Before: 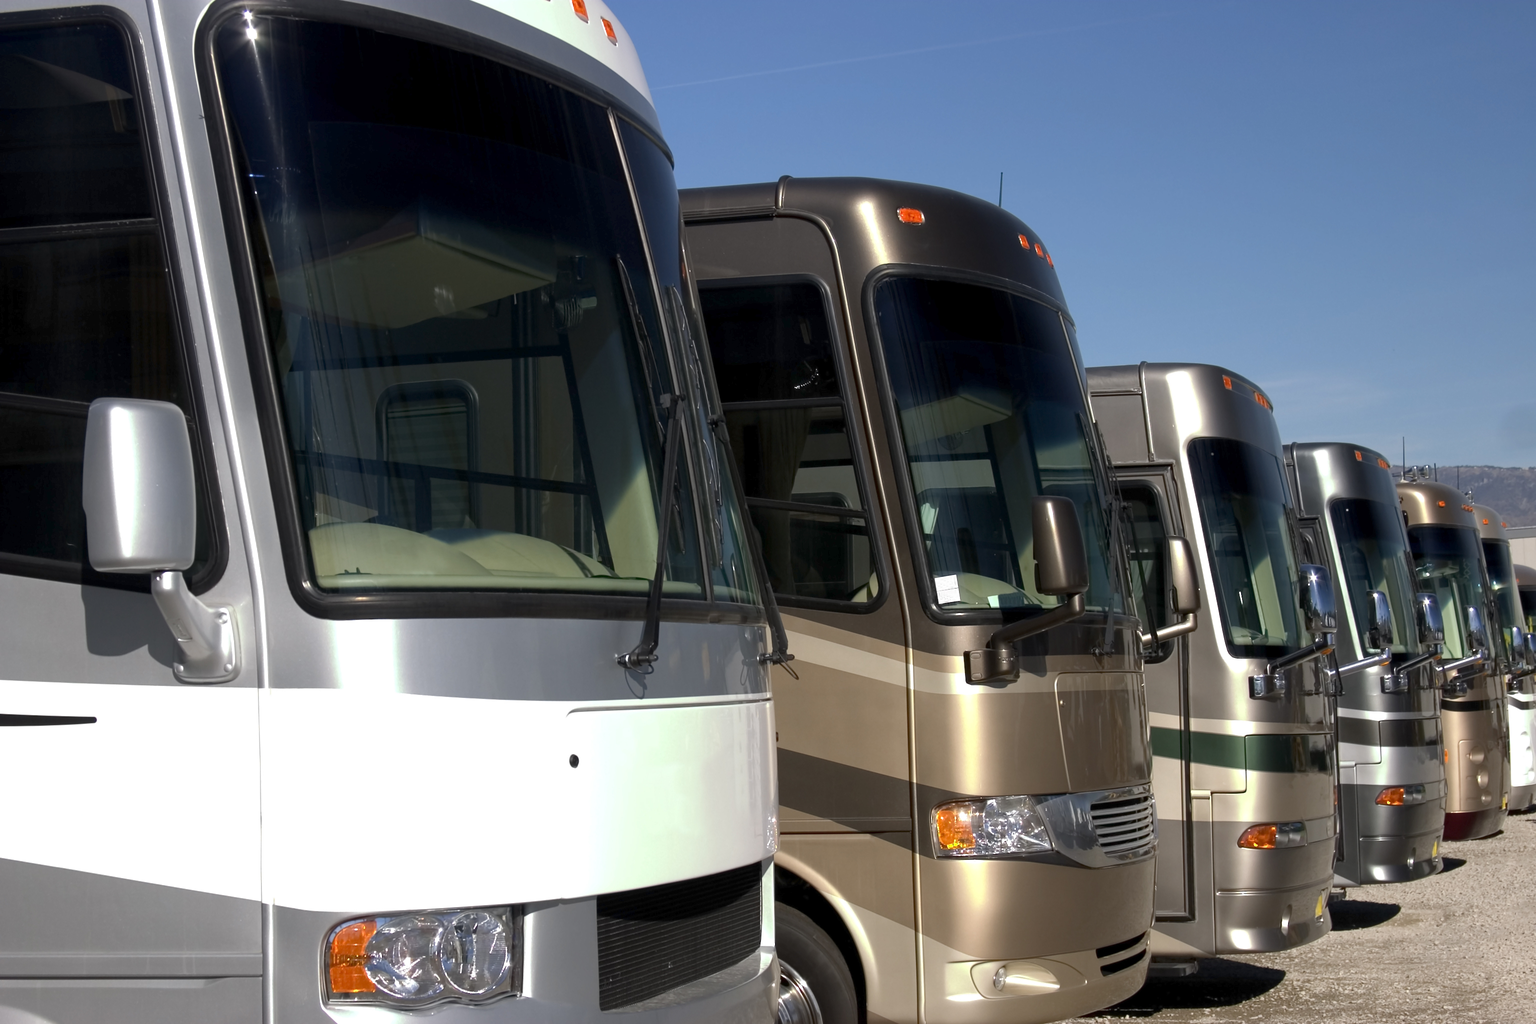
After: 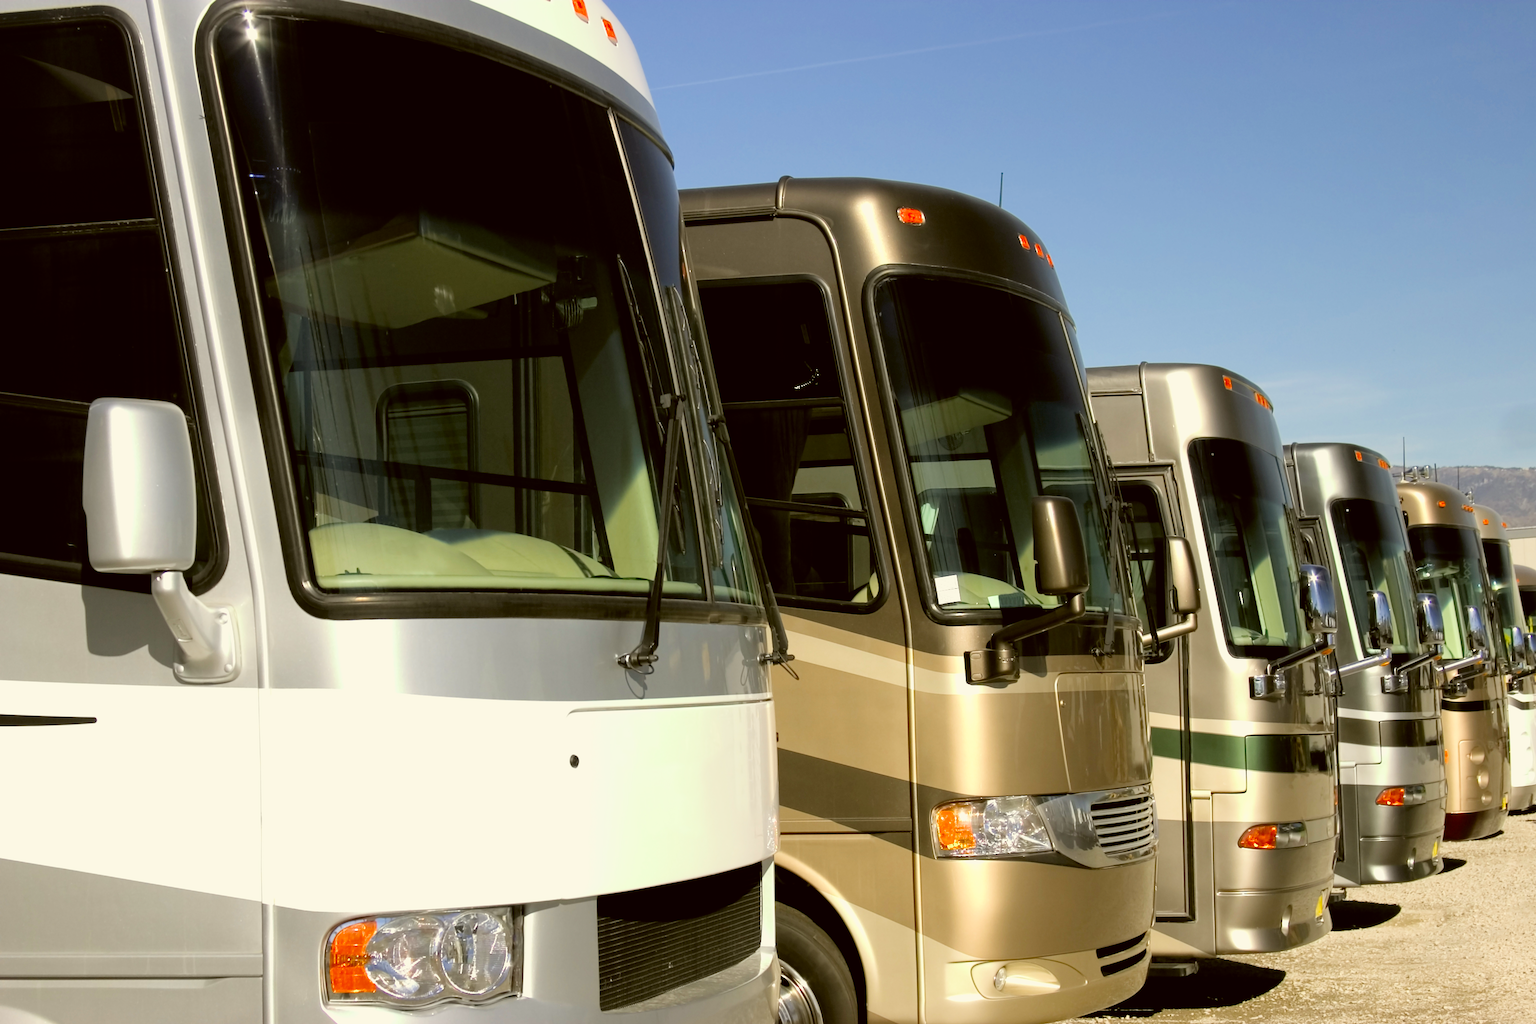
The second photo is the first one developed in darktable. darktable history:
exposure: exposure 1 EV, compensate highlight preservation false
color correction: highlights a* -1.43, highlights b* 10.12, shadows a* 0.395, shadows b* 19.35
filmic rgb: black relative exposure -7.6 EV, white relative exposure 4.64 EV, threshold 3 EV, target black luminance 0%, hardness 3.55, latitude 50.51%, contrast 1.033, highlights saturation mix 10%, shadows ↔ highlights balance -0.198%, color science v4 (2020), enable highlight reconstruction true
